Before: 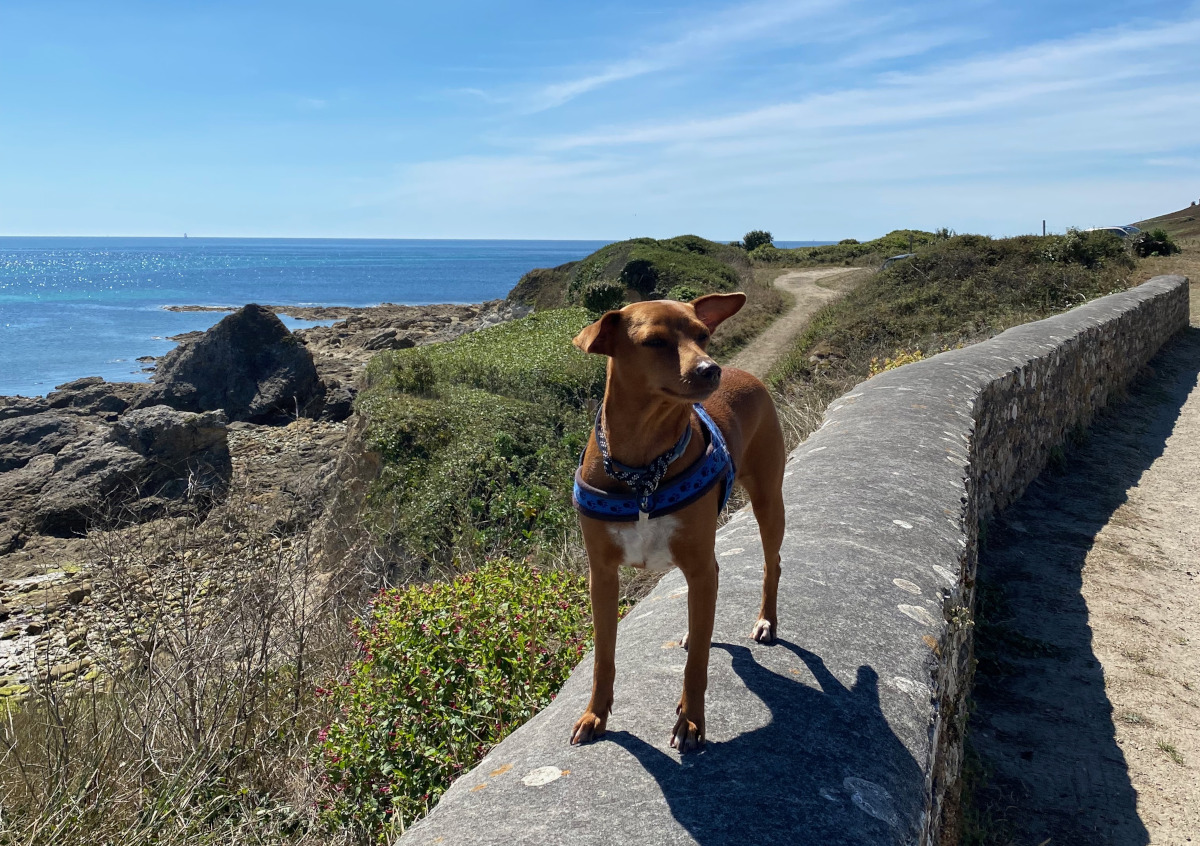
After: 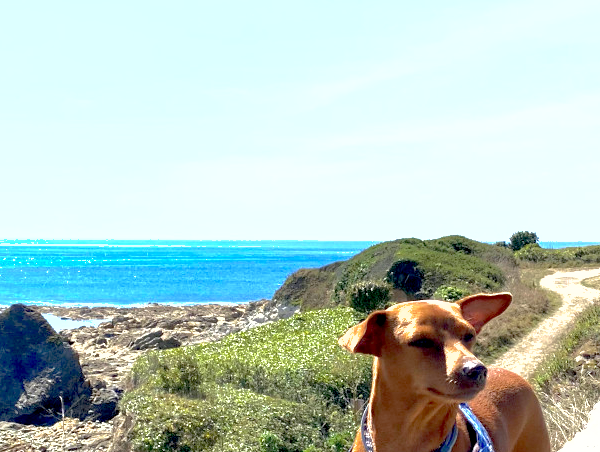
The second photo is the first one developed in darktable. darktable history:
crop: left 19.556%, right 30.401%, bottom 46.458%
exposure: black level correction 0.001, exposure 1.646 EV, compensate exposure bias true, compensate highlight preservation false
shadows and highlights: on, module defaults
